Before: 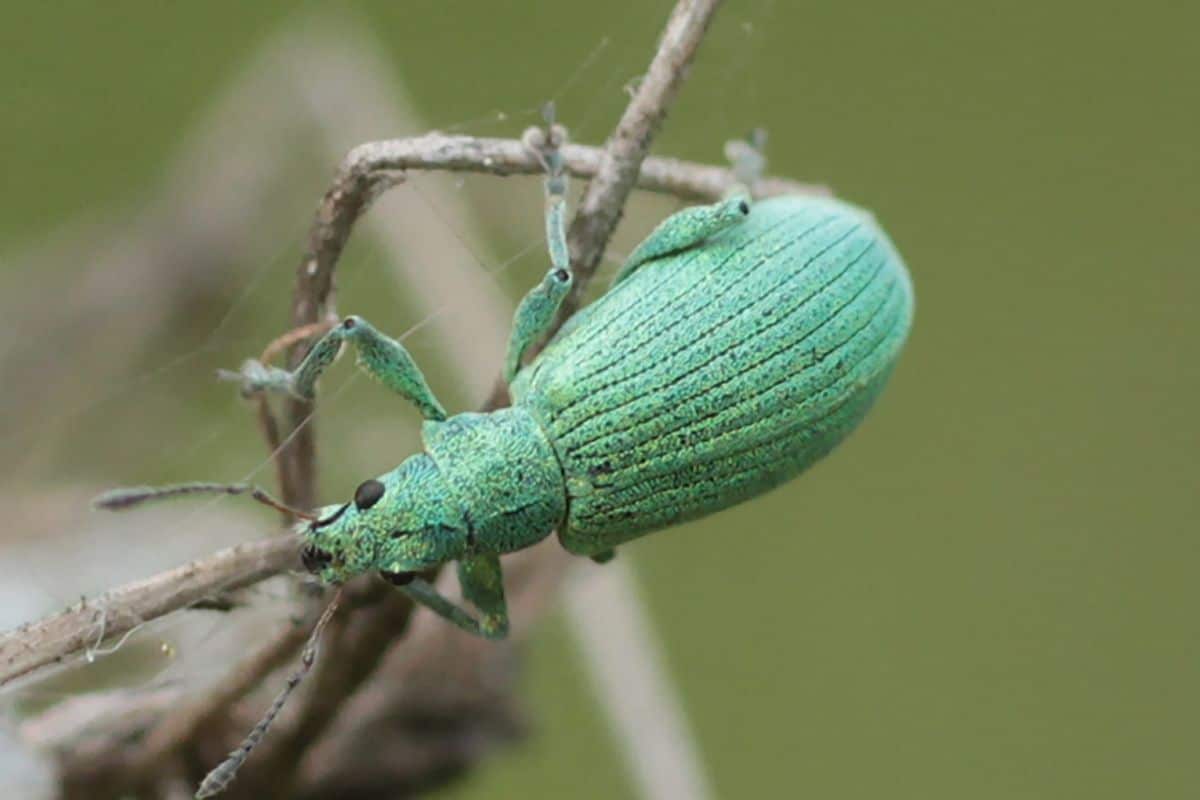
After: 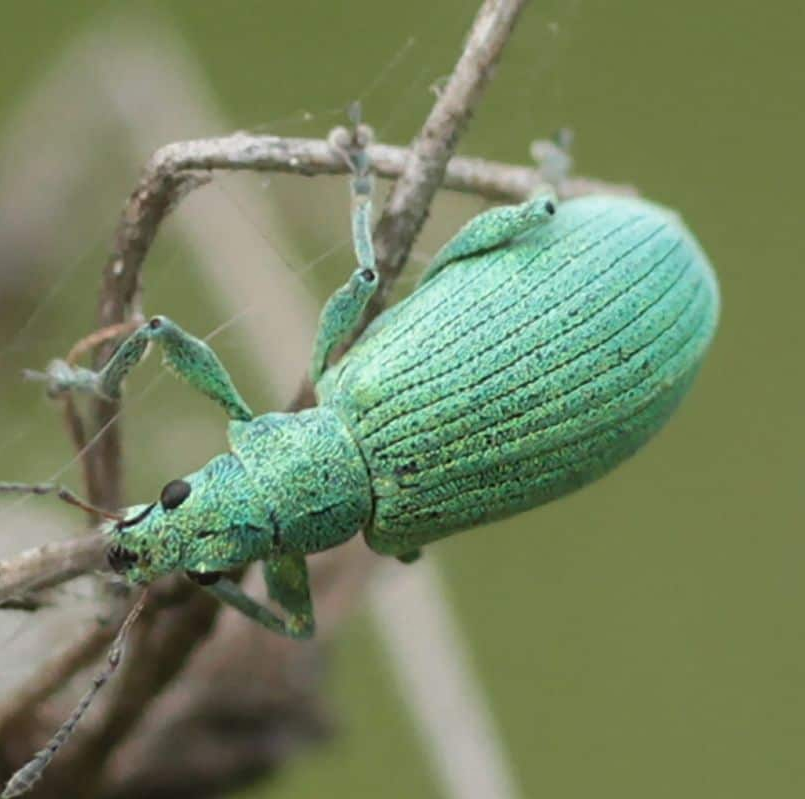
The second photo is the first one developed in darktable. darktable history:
crop and rotate: left 16.217%, right 16.7%
shadows and highlights: shadows 0.199, highlights 41.68
